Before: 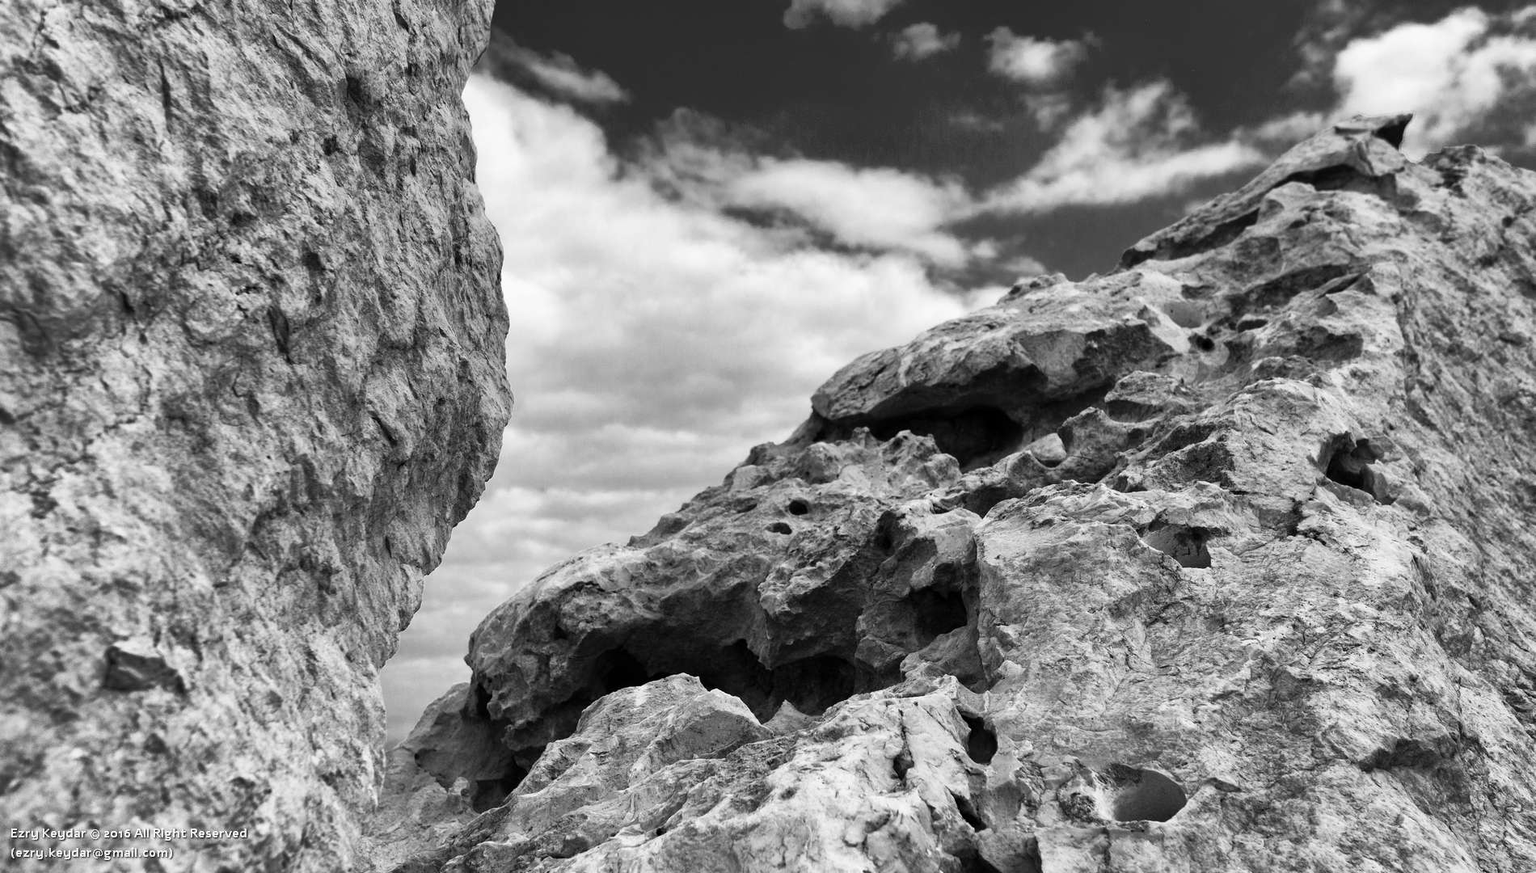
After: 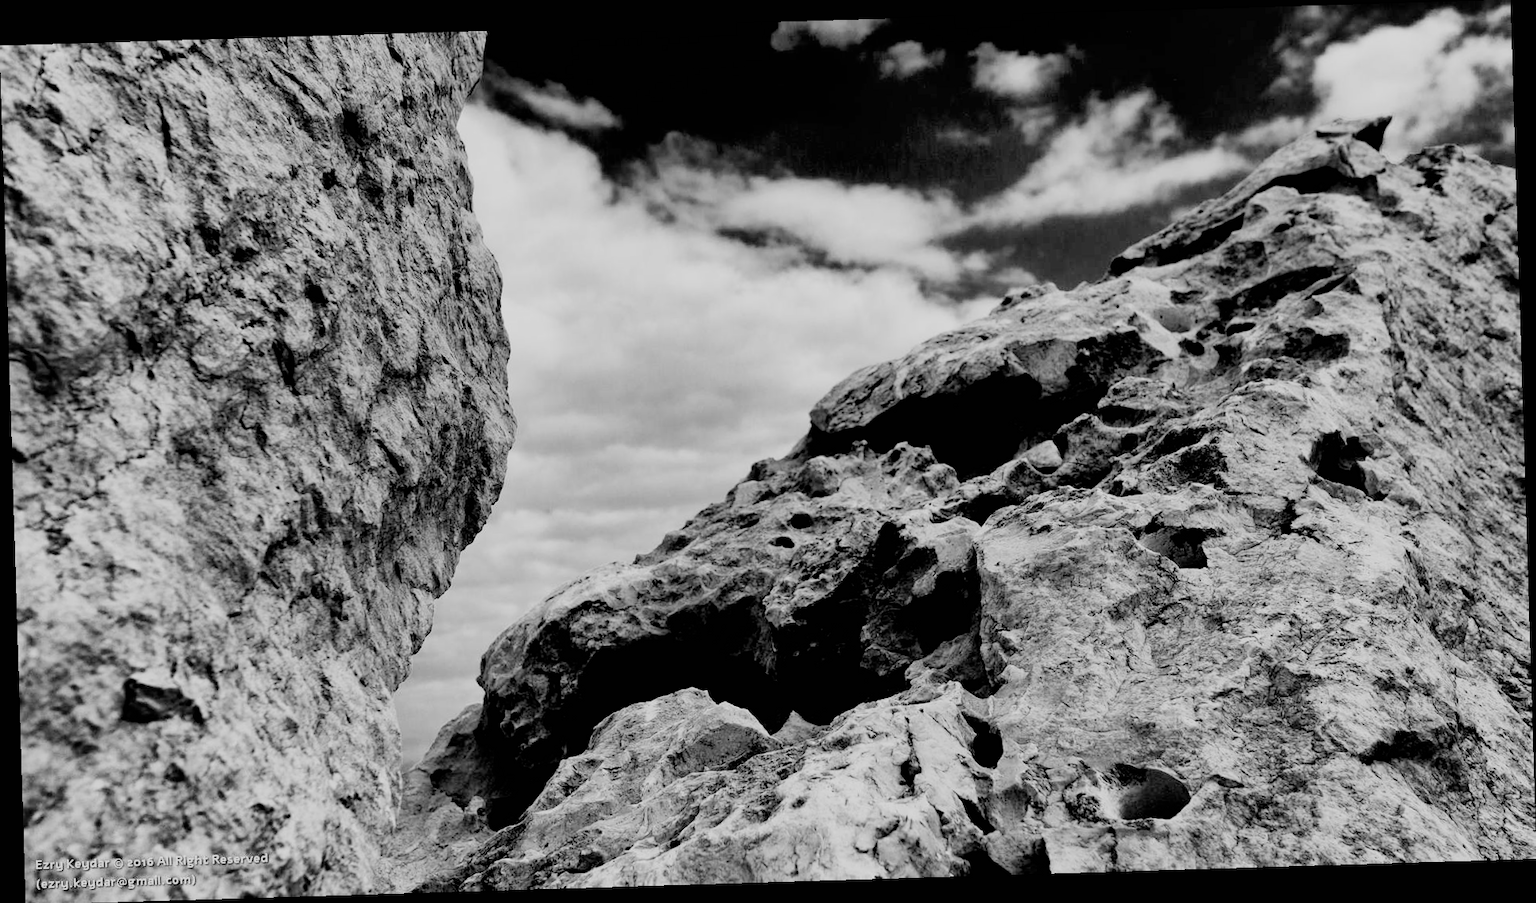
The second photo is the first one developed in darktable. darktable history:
rotate and perspective: rotation -1.75°, automatic cropping off
filmic rgb: black relative exposure -2.85 EV, white relative exposure 4.56 EV, hardness 1.77, contrast 1.25, preserve chrominance no, color science v5 (2021)
